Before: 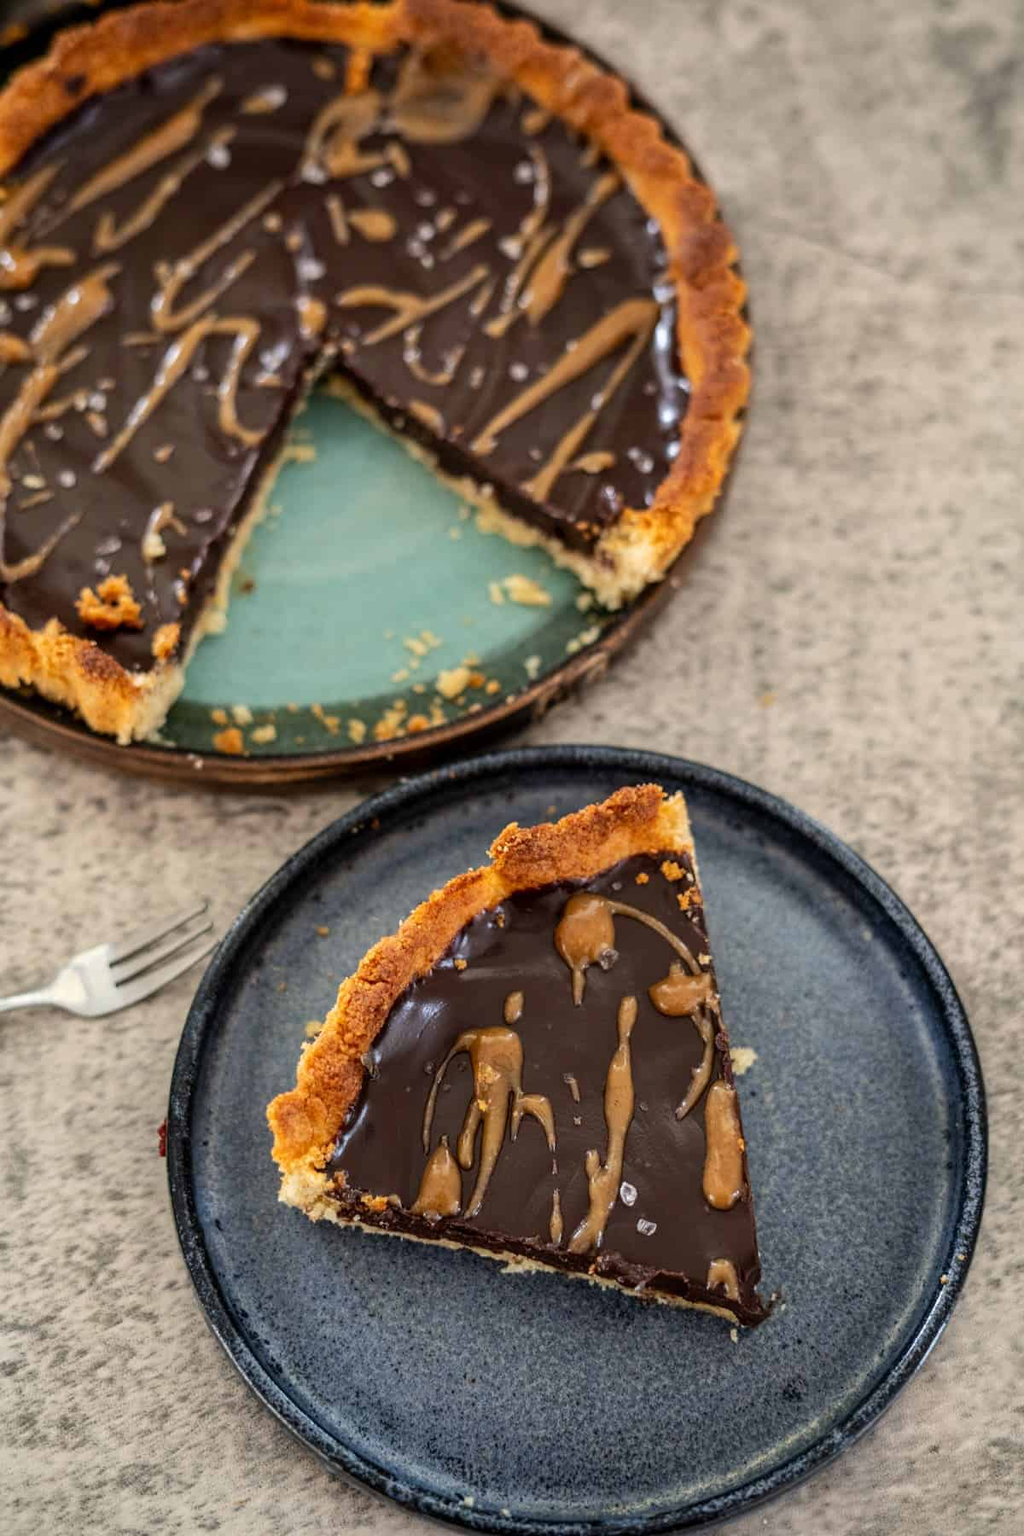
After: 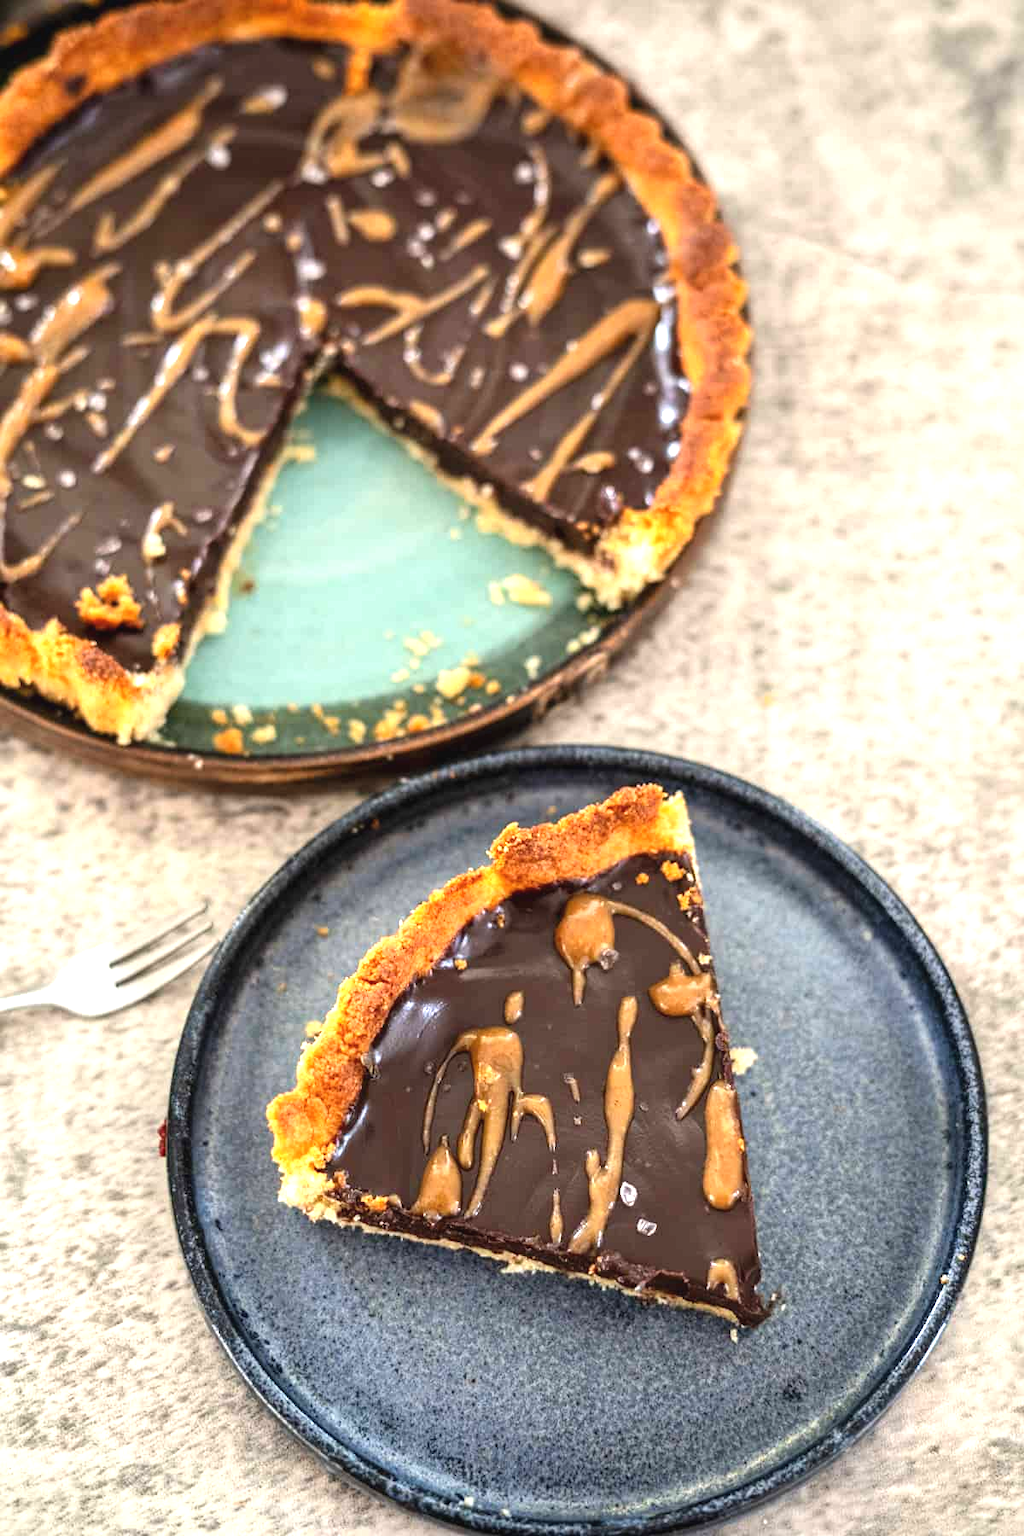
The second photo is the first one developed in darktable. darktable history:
exposure: black level correction -0.002, exposure 1.115 EV, compensate highlight preservation false
